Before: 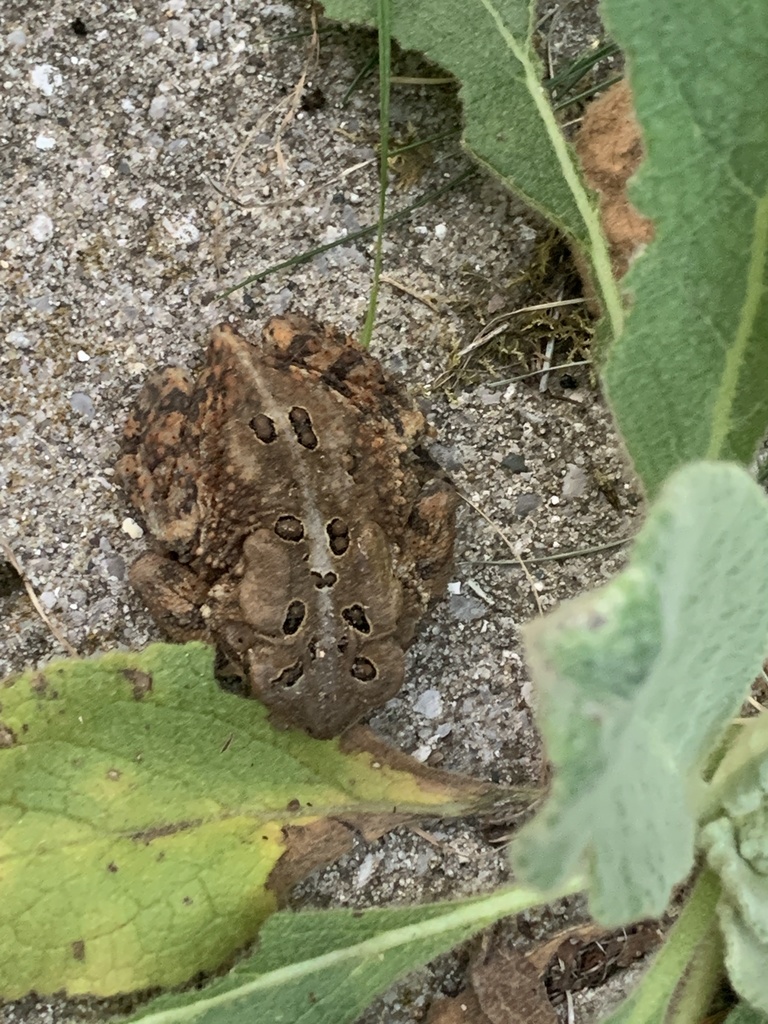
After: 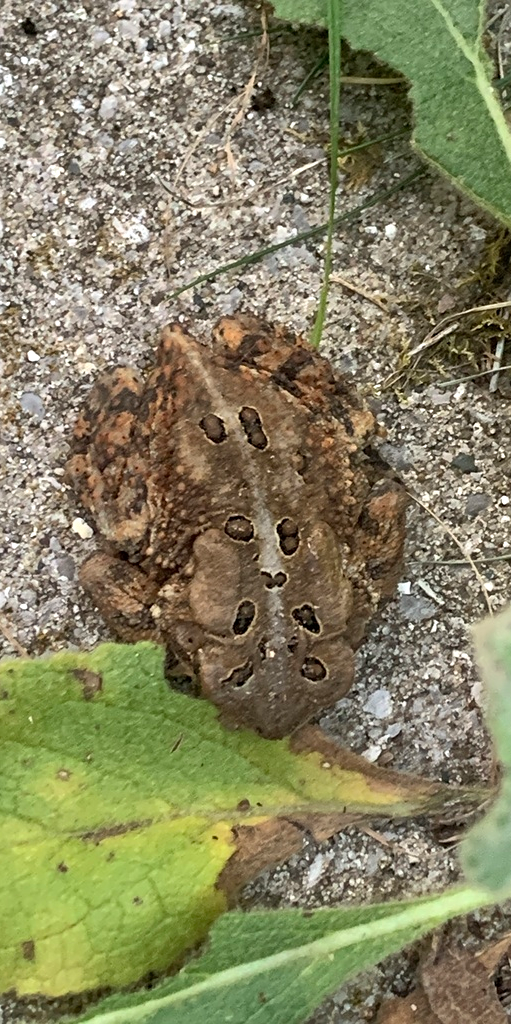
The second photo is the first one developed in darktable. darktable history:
tone equalizer: on, module defaults
exposure: exposure 0.196 EV, compensate exposure bias true, compensate highlight preservation false
sharpen: amount 0.214
shadows and highlights: soften with gaussian
crop and rotate: left 6.569%, right 26.817%
